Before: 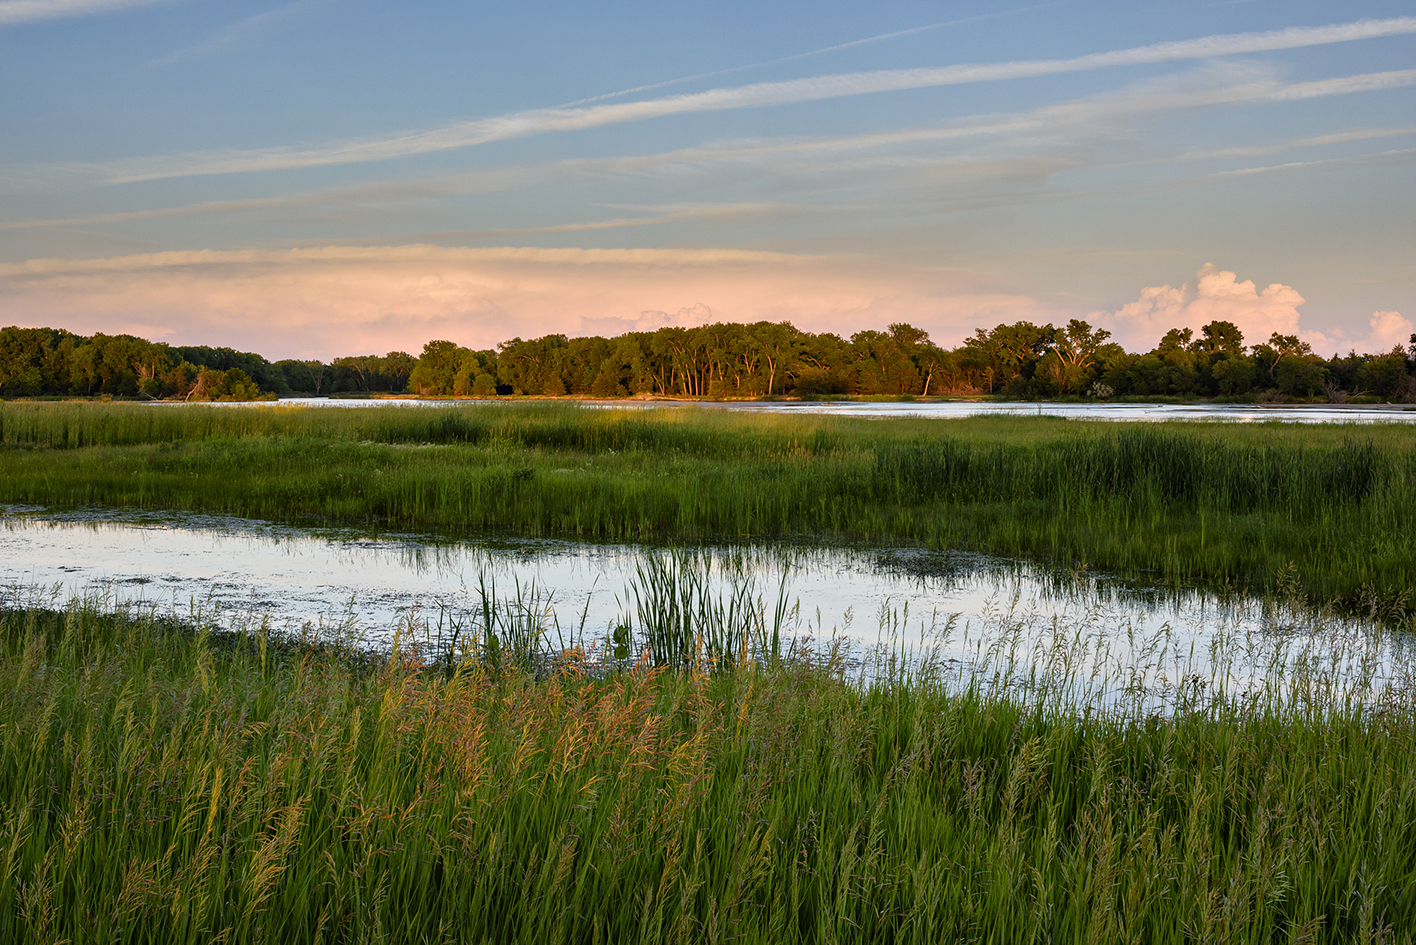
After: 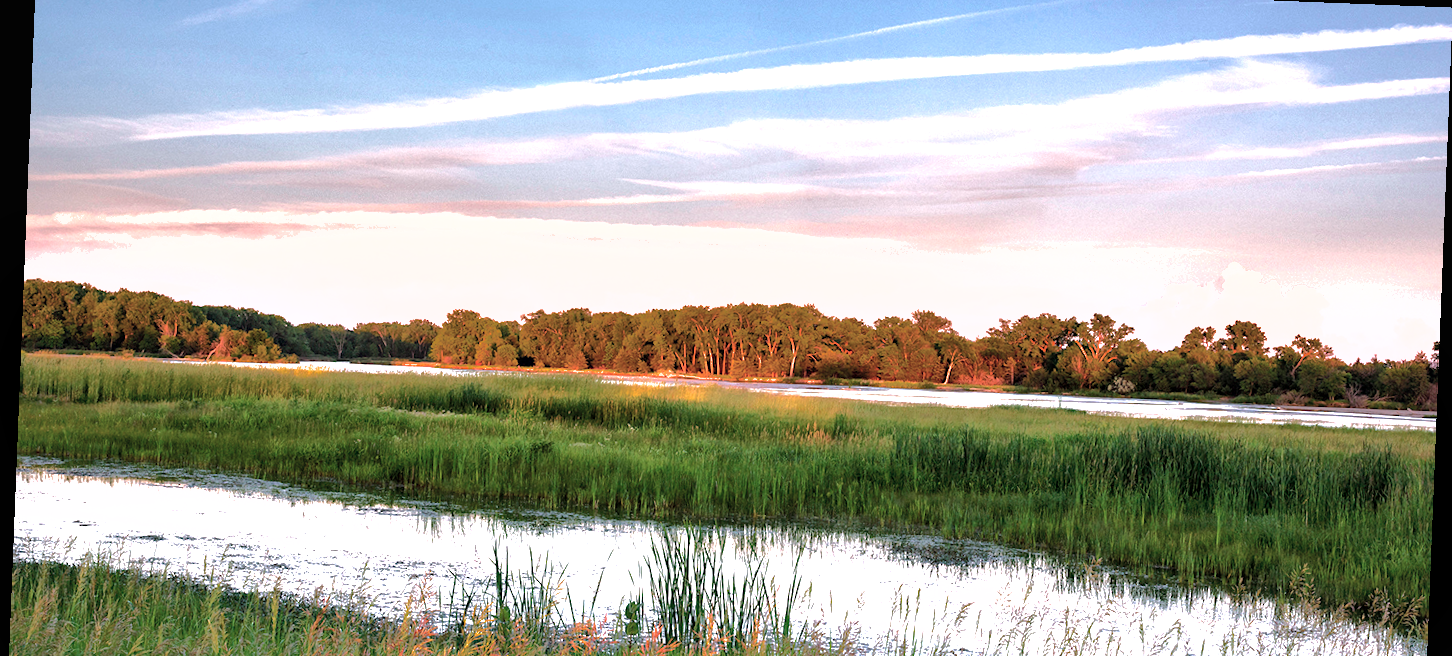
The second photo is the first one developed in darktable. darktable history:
white balance: red 1.05, blue 1.072
rotate and perspective: rotation 2.27°, automatic cropping off
crop and rotate: top 4.848%, bottom 29.503%
local contrast: mode bilateral grid, contrast 20, coarseness 50, detail 120%, midtone range 0.2
shadows and highlights: shadows 40, highlights -60
exposure: black level correction 0, exposure 1.2 EV, compensate highlight preservation false
contrast brightness saturation: saturation -0.05
color contrast: blue-yellow contrast 0.7
